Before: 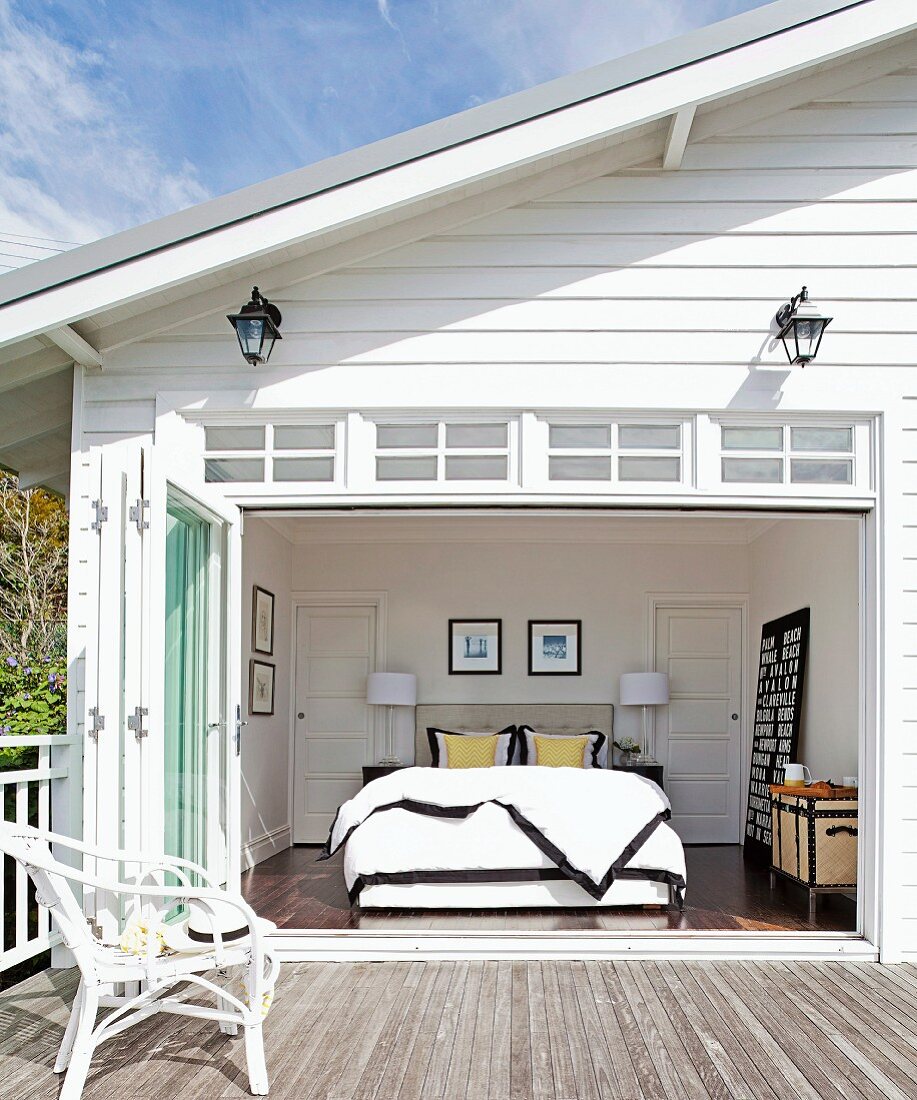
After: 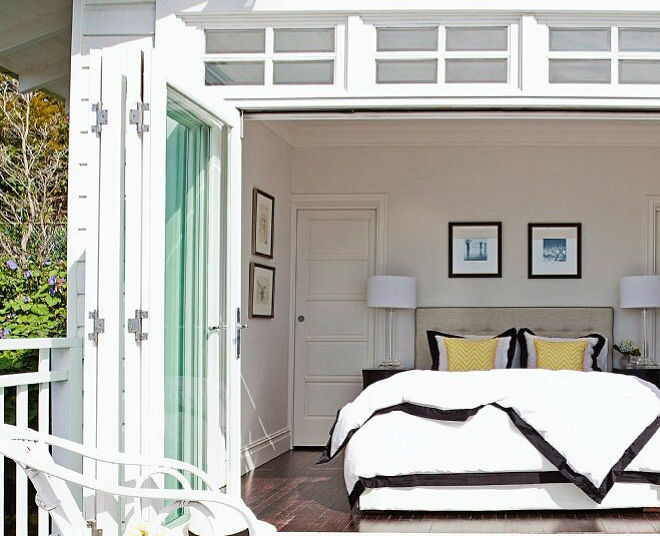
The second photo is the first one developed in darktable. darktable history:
crop: top 36.118%, right 27.929%, bottom 15.135%
